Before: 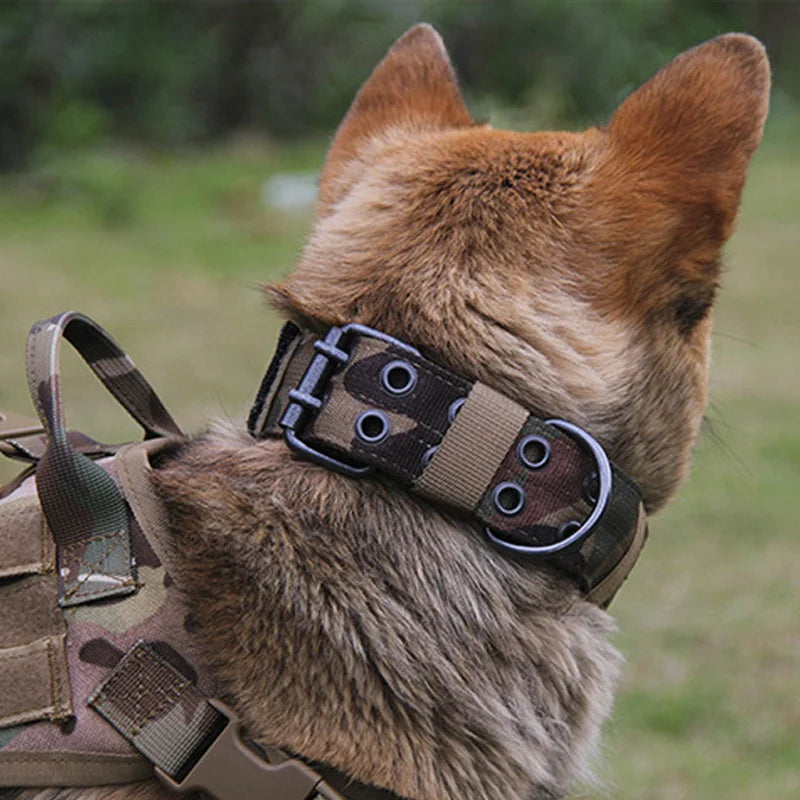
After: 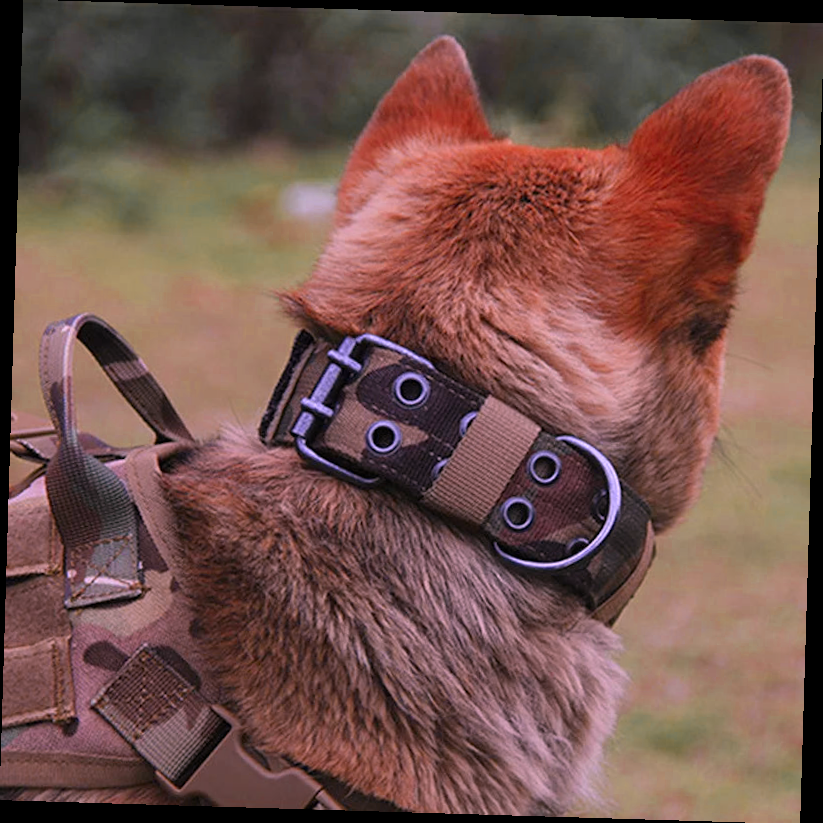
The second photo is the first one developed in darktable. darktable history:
rotate and perspective: rotation 1.72°, automatic cropping off
white balance: red 1.188, blue 1.11
color zones: curves: ch0 [(0, 0.363) (0.128, 0.373) (0.25, 0.5) (0.402, 0.407) (0.521, 0.525) (0.63, 0.559) (0.729, 0.662) (0.867, 0.471)]; ch1 [(0, 0.515) (0.136, 0.618) (0.25, 0.5) (0.378, 0) (0.516, 0) (0.622, 0.593) (0.737, 0.819) (0.87, 0.593)]; ch2 [(0, 0.529) (0.128, 0.471) (0.282, 0.451) (0.386, 0.662) (0.516, 0.525) (0.633, 0.554) (0.75, 0.62) (0.875, 0.441)]
